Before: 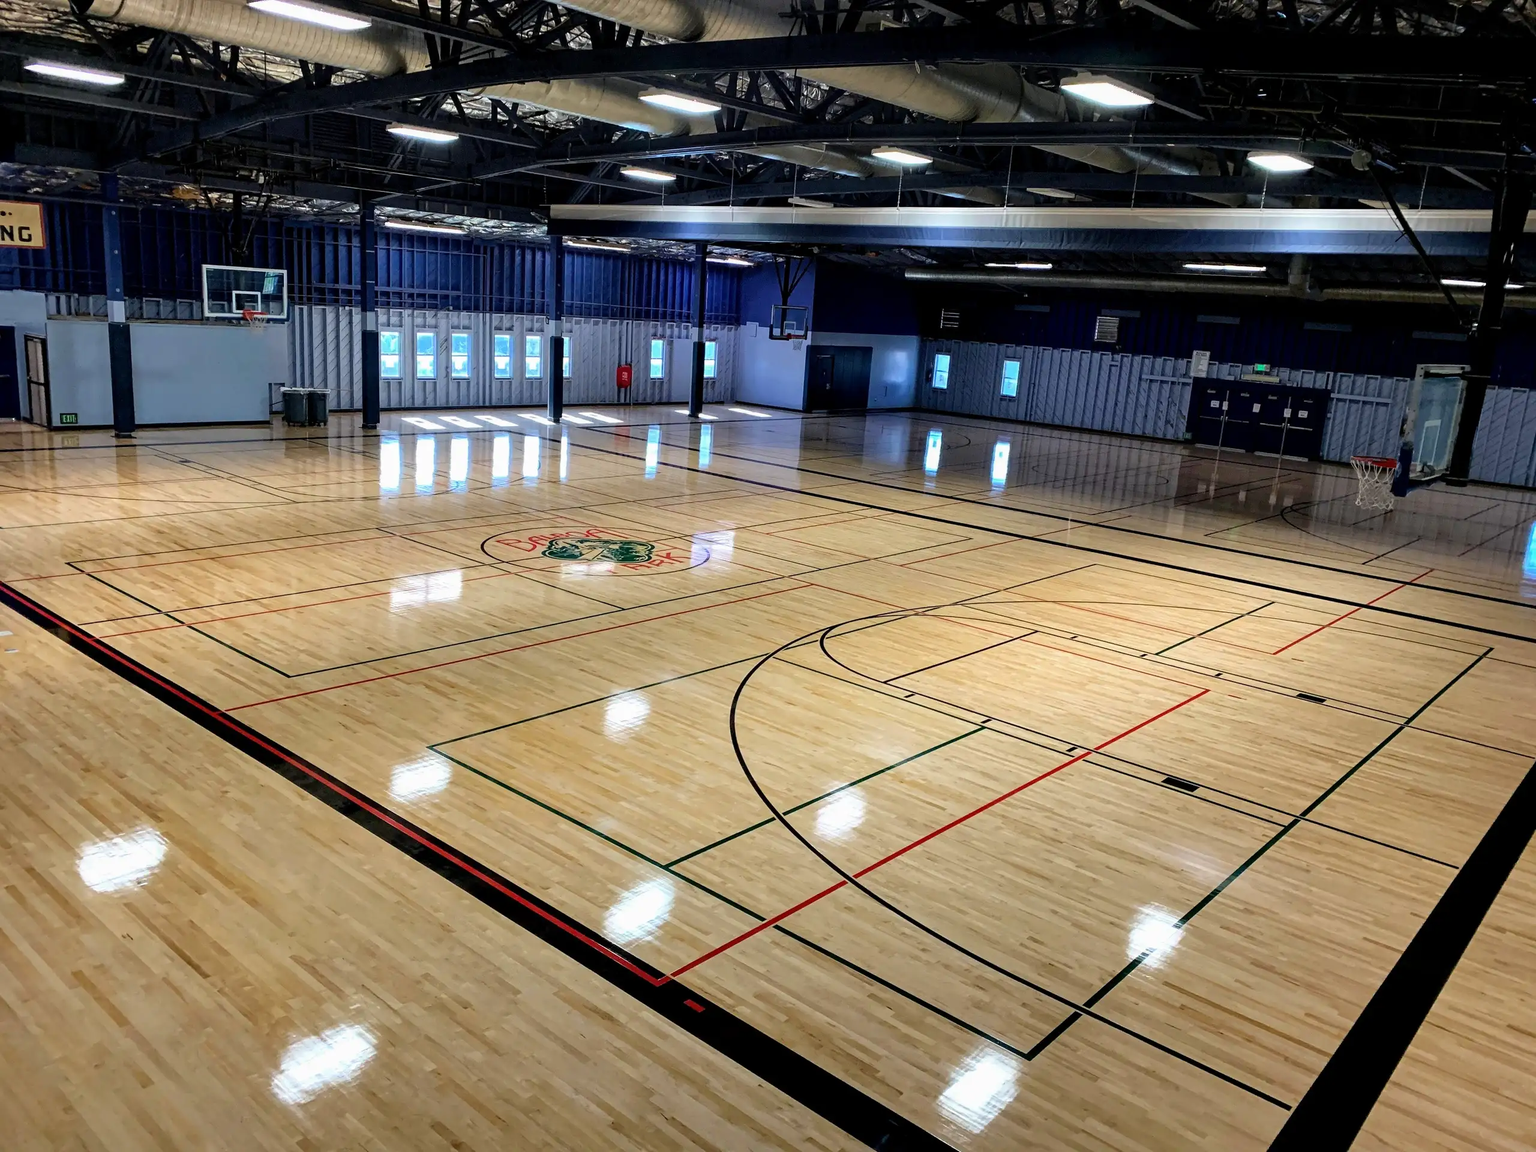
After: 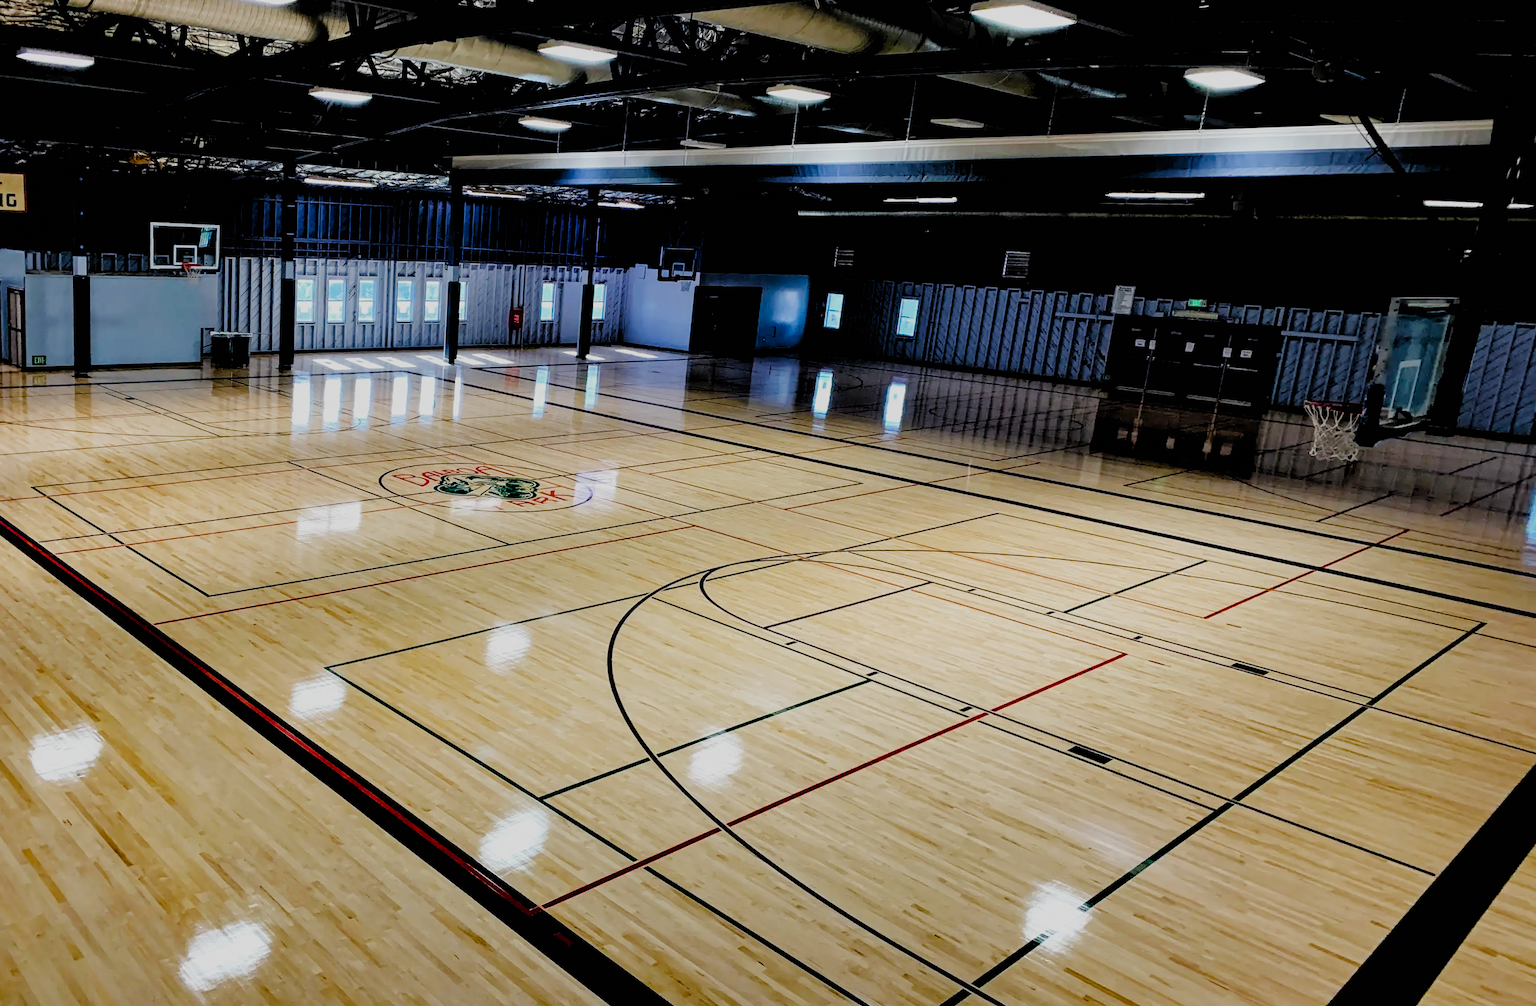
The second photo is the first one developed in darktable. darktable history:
rotate and perspective: rotation 1.69°, lens shift (vertical) -0.023, lens shift (horizontal) -0.291, crop left 0.025, crop right 0.988, crop top 0.092, crop bottom 0.842
tone equalizer: on, module defaults
filmic rgb: black relative exposure -2.85 EV, white relative exposure 4.56 EV, hardness 1.77, contrast 1.25, preserve chrominance no, color science v5 (2021)
